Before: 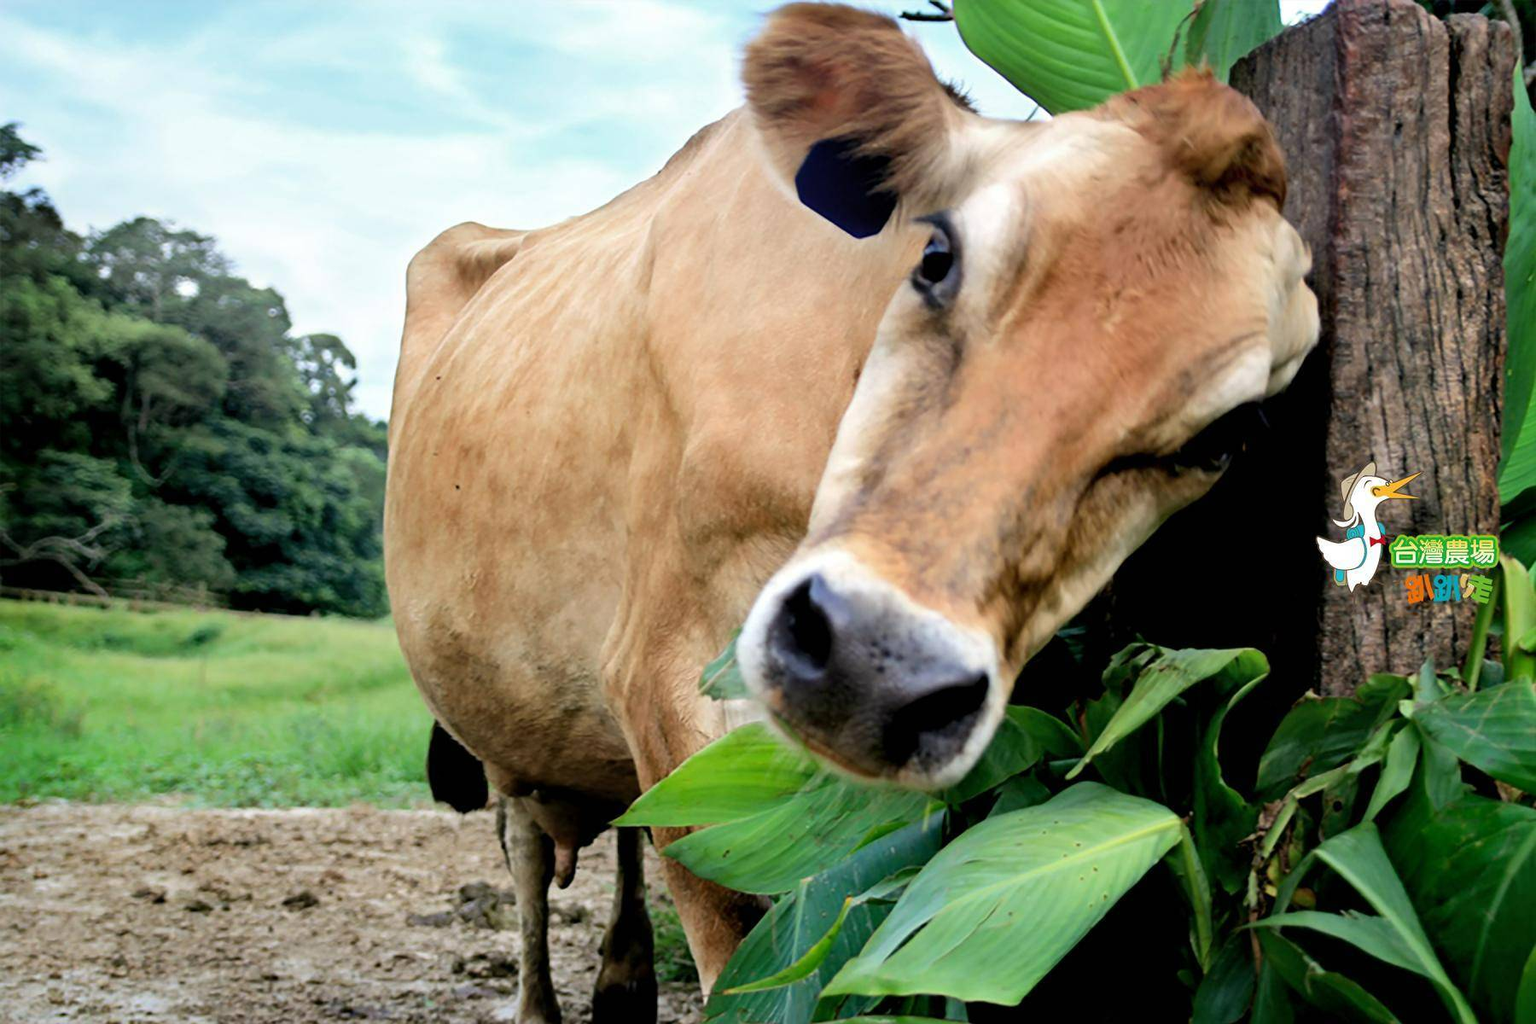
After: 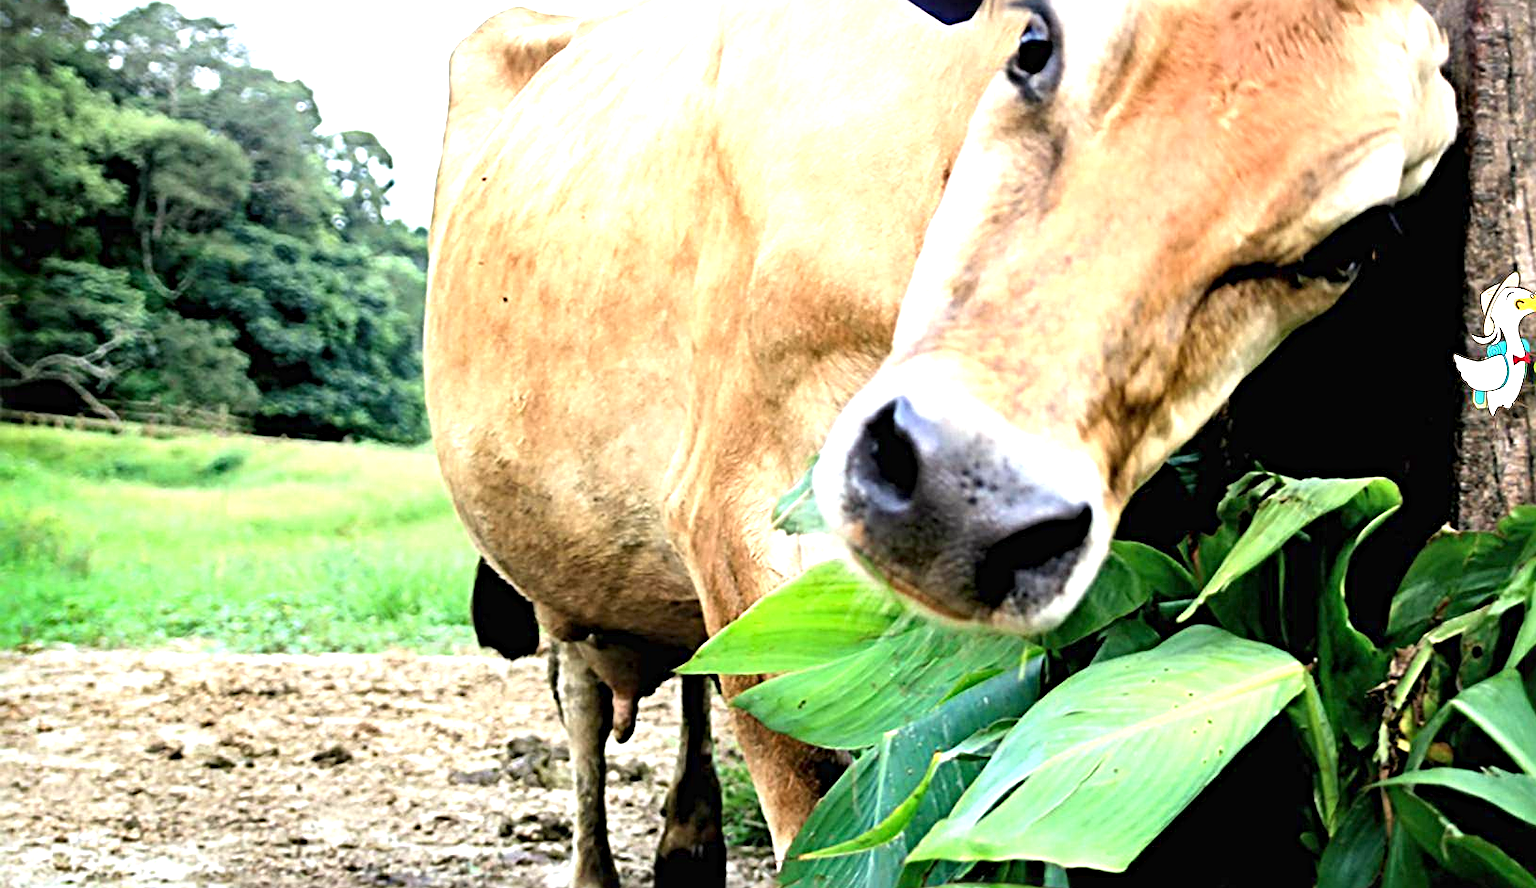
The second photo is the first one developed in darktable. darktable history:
exposure: black level correction 0, exposure 1.328 EV, compensate highlight preservation false
crop: top 21.084%, right 9.418%, bottom 0.265%
sharpen: radius 4.837
